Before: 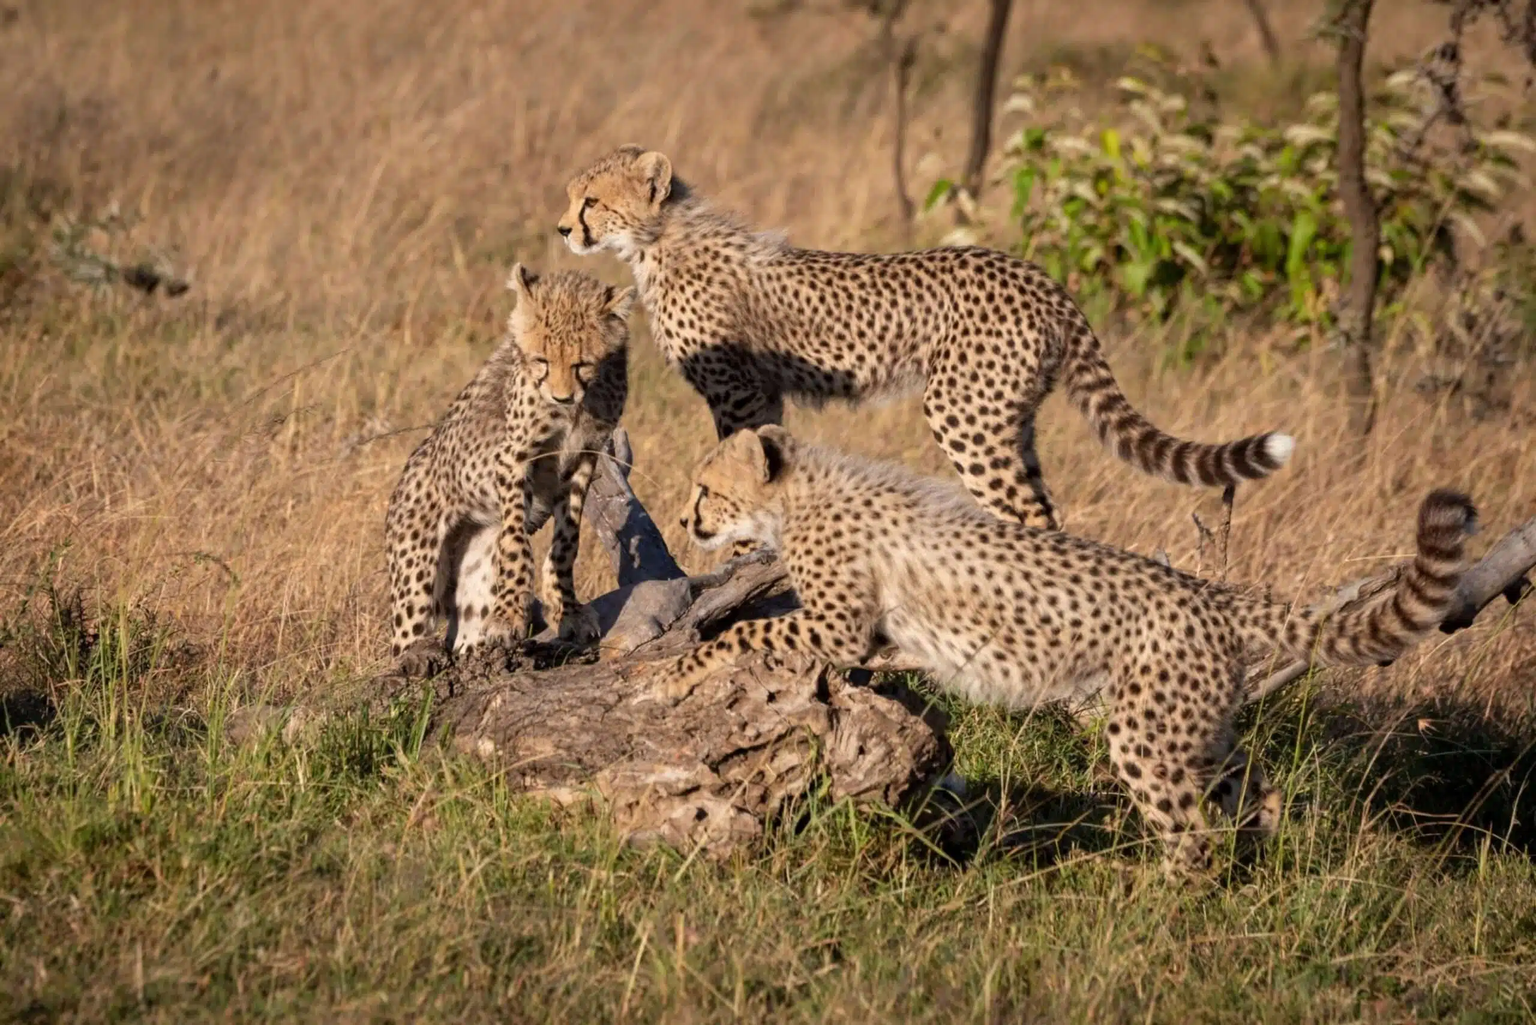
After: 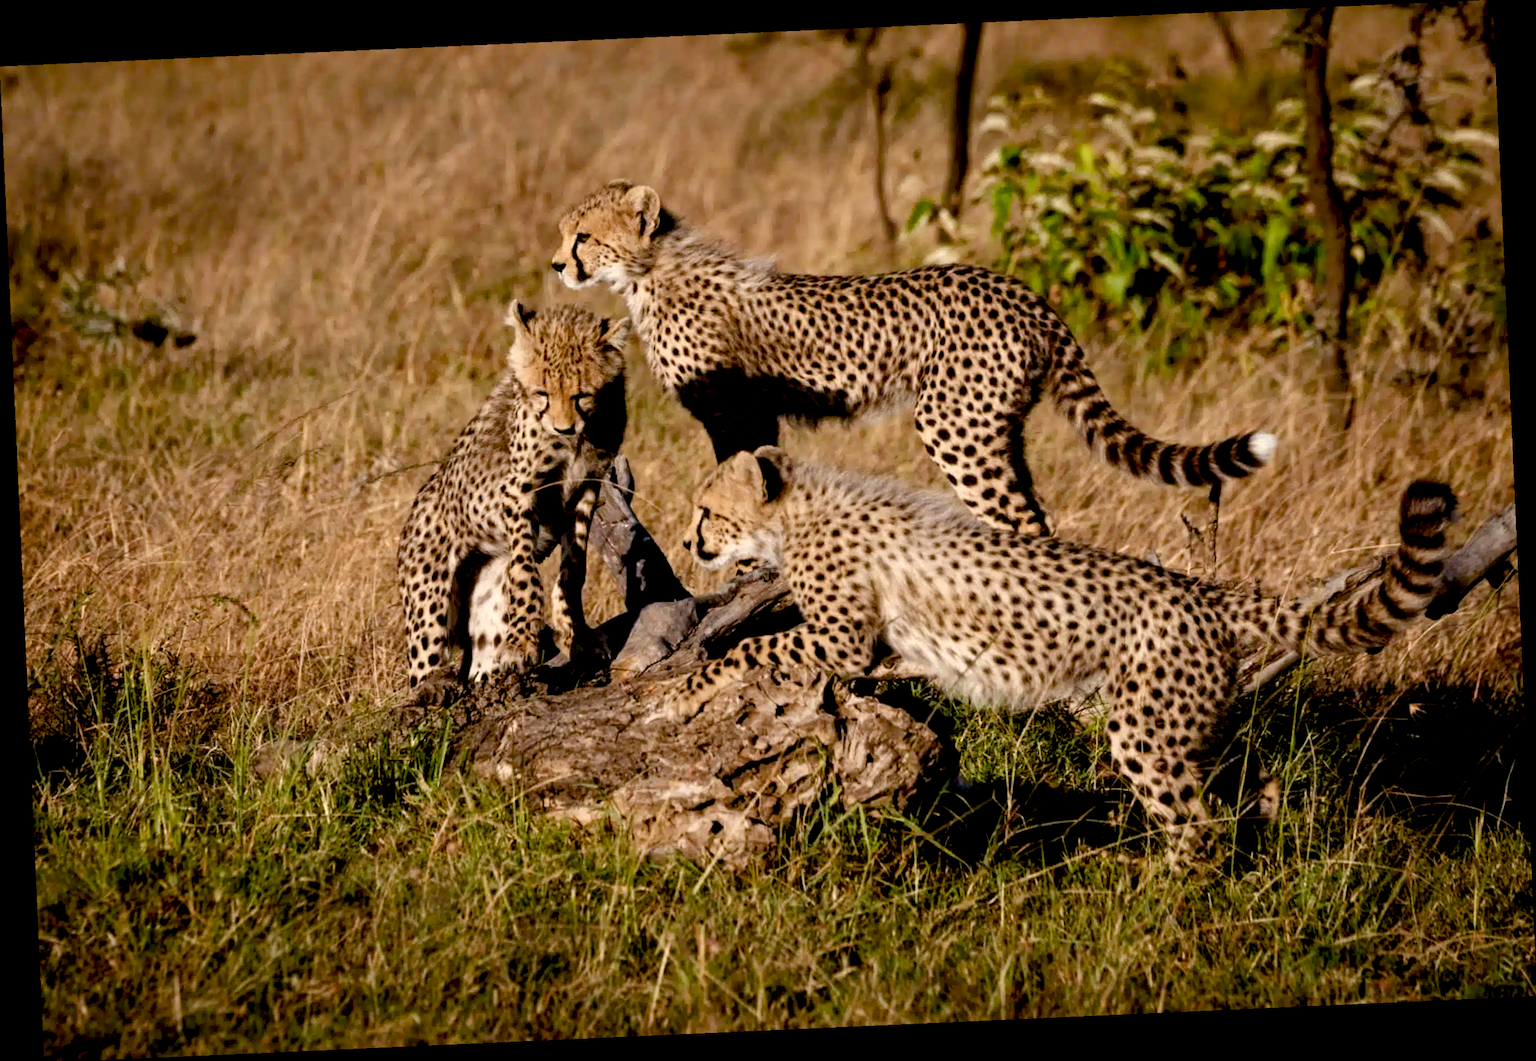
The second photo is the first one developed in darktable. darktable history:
color balance rgb: shadows lift › luminance -20%, power › hue 72.24°, highlights gain › luminance 15%, global offset › hue 171.6°, perceptual saturation grading › highlights -30%, perceptual saturation grading › shadows 20%, global vibrance 30%, contrast 10%
rotate and perspective: rotation -2.56°, automatic cropping off
exposure: black level correction 0.046, exposure -0.228 EV, compensate highlight preservation false
